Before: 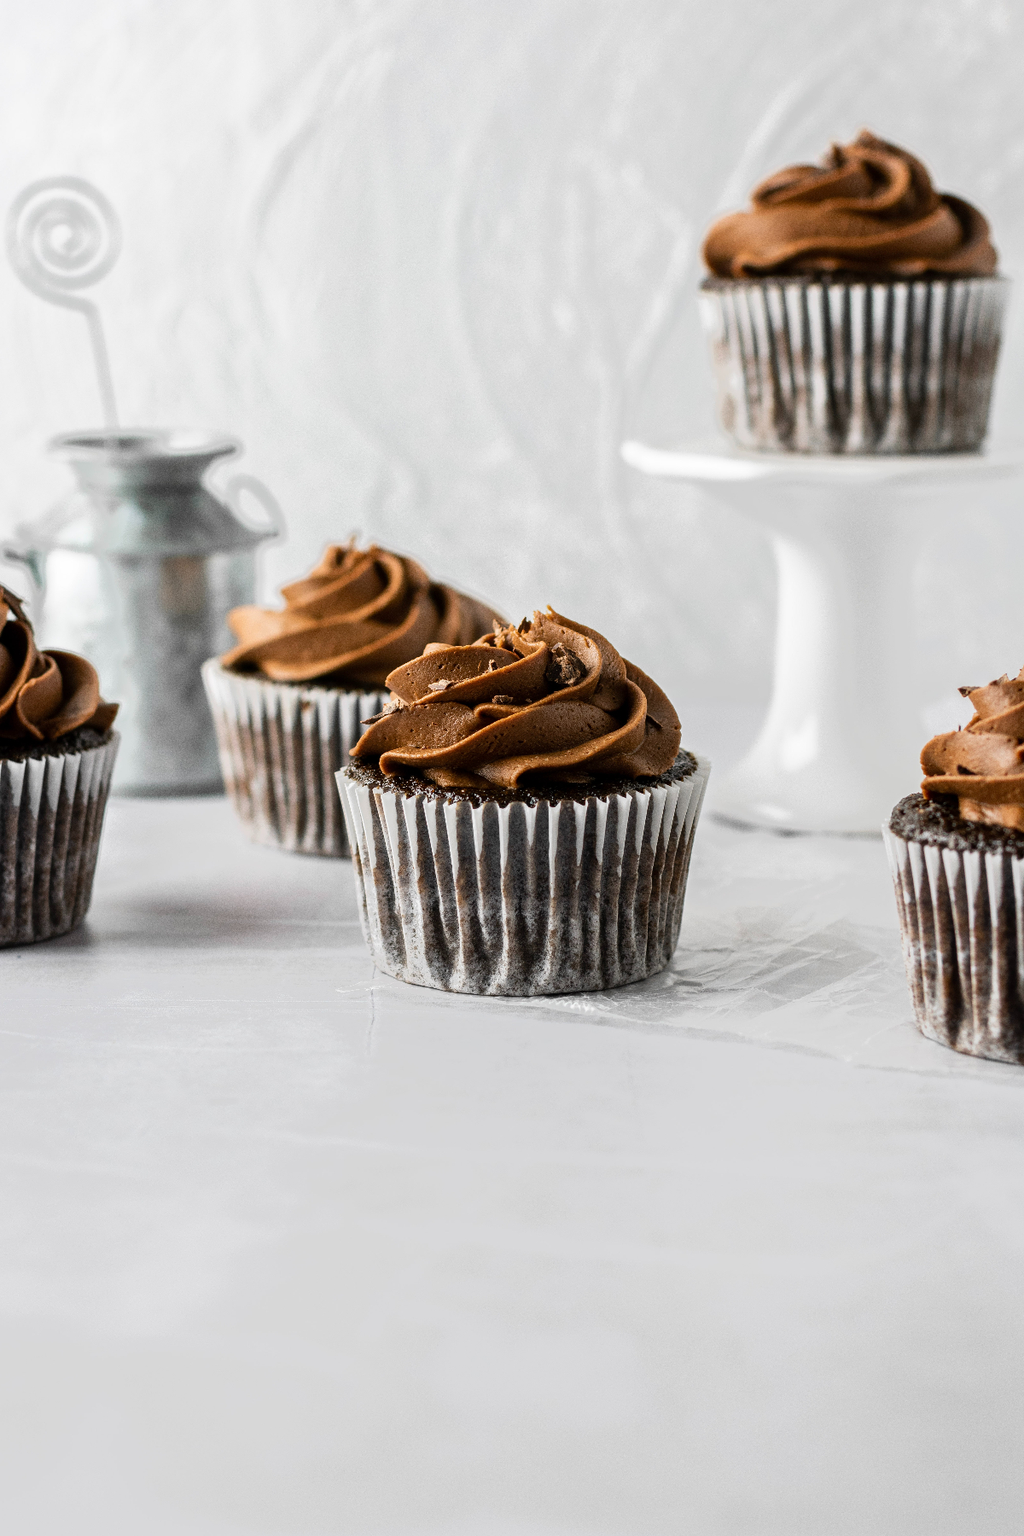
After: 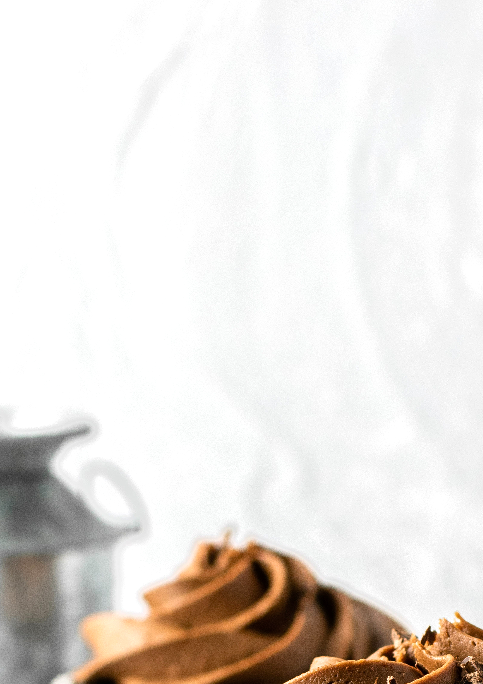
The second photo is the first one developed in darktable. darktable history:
exposure: exposure -0.064 EV, compensate highlight preservation false
crop: left 15.512%, top 5.436%, right 44.198%, bottom 56.545%
tone equalizer: -8 EV -0.399 EV, -7 EV -0.41 EV, -6 EV -0.315 EV, -5 EV -0.194 EV, -3 EV 0.219 EV, -2 EV 0.315 EV, -1 EV 0.382 EV, +0 EV 0.432 EV
